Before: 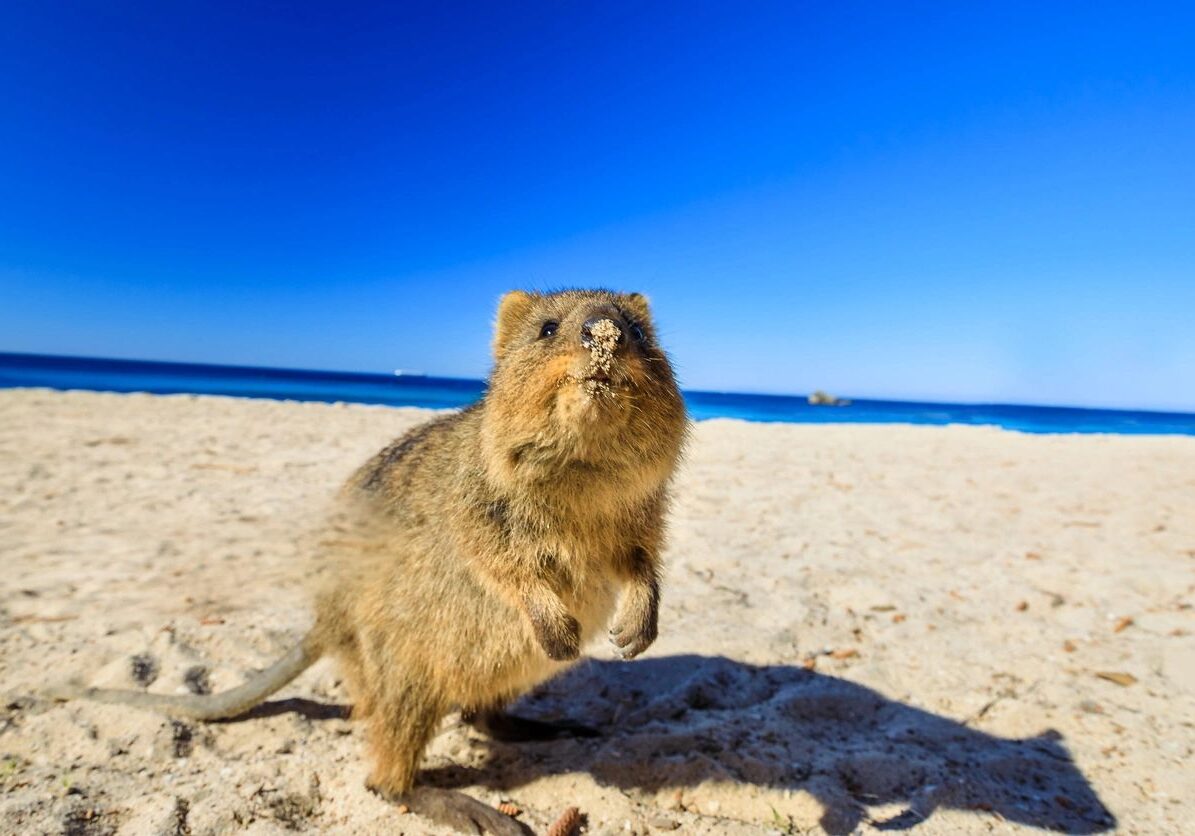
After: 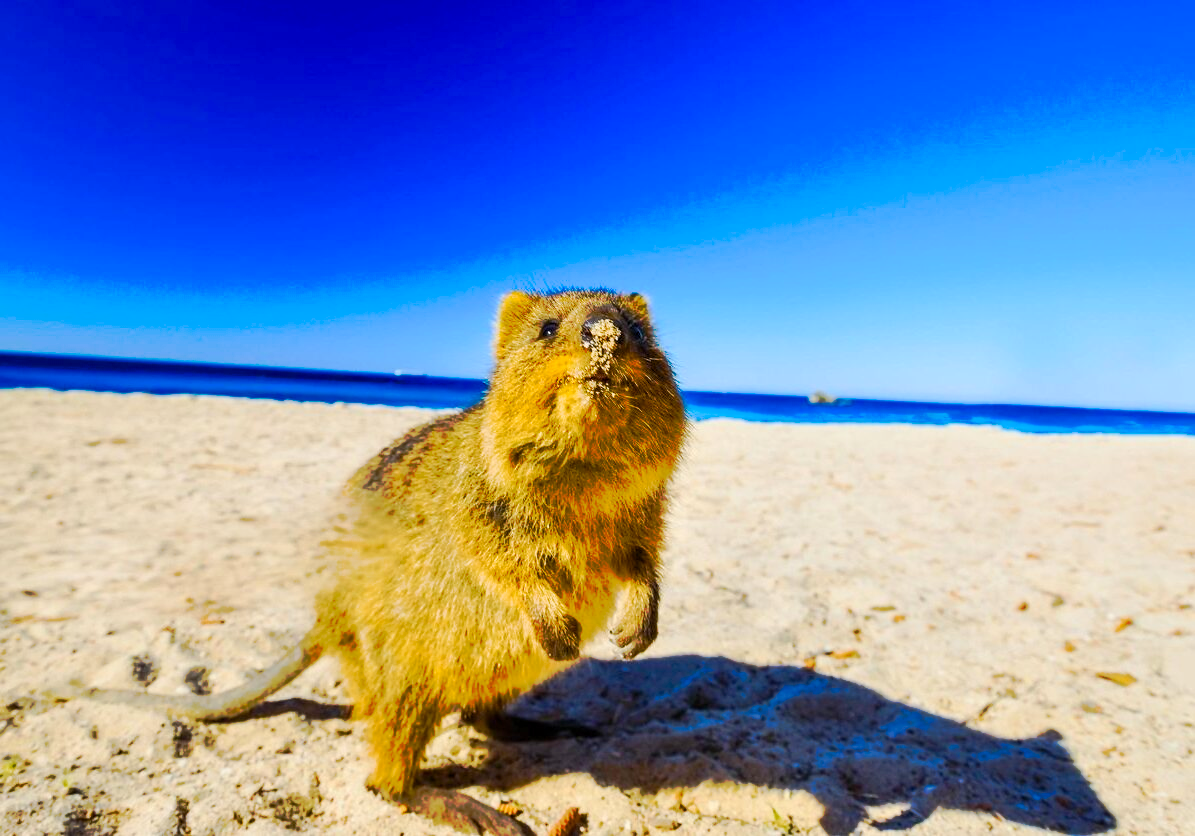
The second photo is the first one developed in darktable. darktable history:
color balance rgb: perceptual saturation grading › global saturation 36.461%, perceptual saturation grading › shadows 35.731%
tone curve: curves: ch0 [(0, 0) (0.003, 0.003) (0.011, 0.011) (0.025, 0.024) (0.044, 0.043) (0.069, 0.067) (0.1, 0.096) (0.136, 0.131) (0.177, 0.171) (0.224, 0.217) (0.277, 0.267) (0.335, 0.324) (0.399, 0.385) (0.468, 0.452) (0.543, 0.632) (0.623, 0.697) (0.709, 0.766) (0.801, 0.839) (0.898, 0.917) (1, 1)], preserve colors none
